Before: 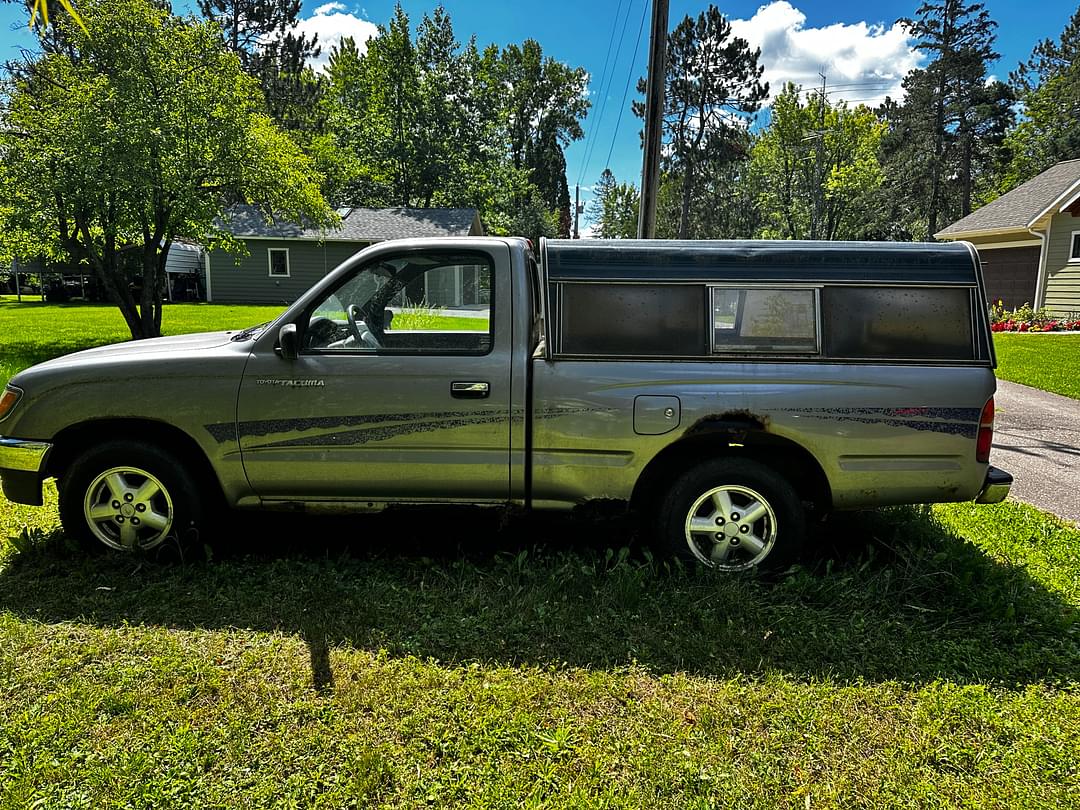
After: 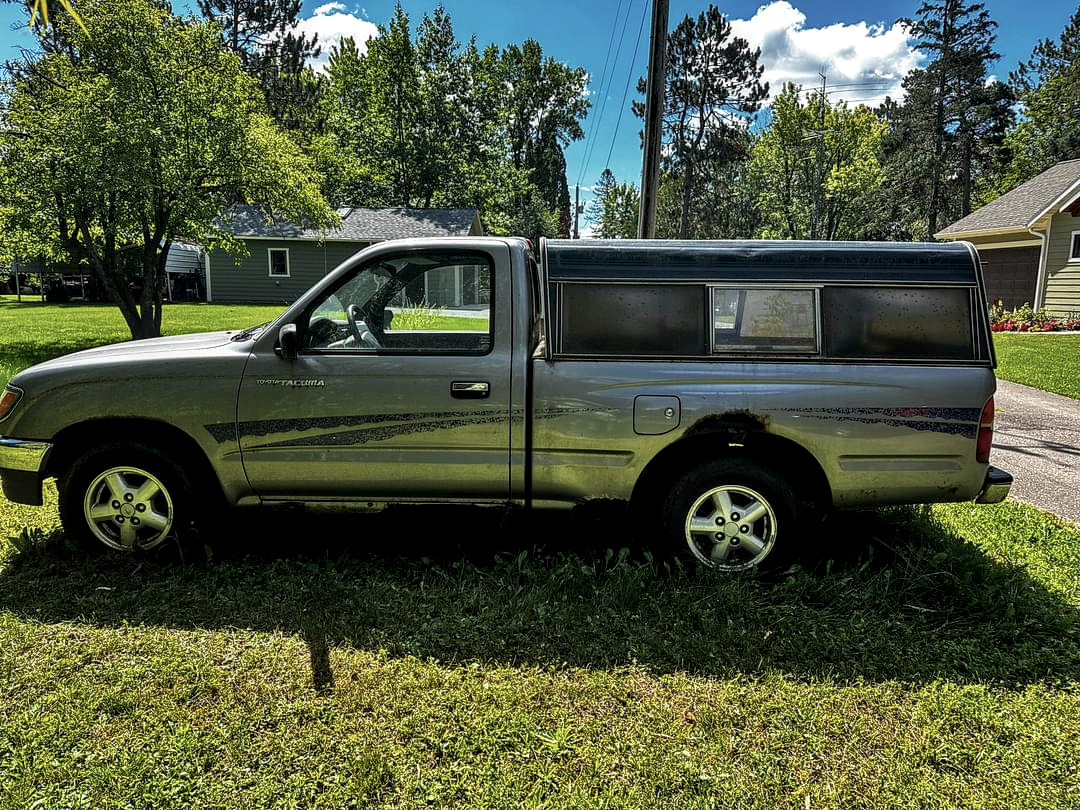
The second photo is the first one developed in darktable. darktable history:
velvia: on, module defaults
contrast brightness saturation: contrast 0.06, brightness -0.01, saturation -0.23
local contrast: detail 130%
